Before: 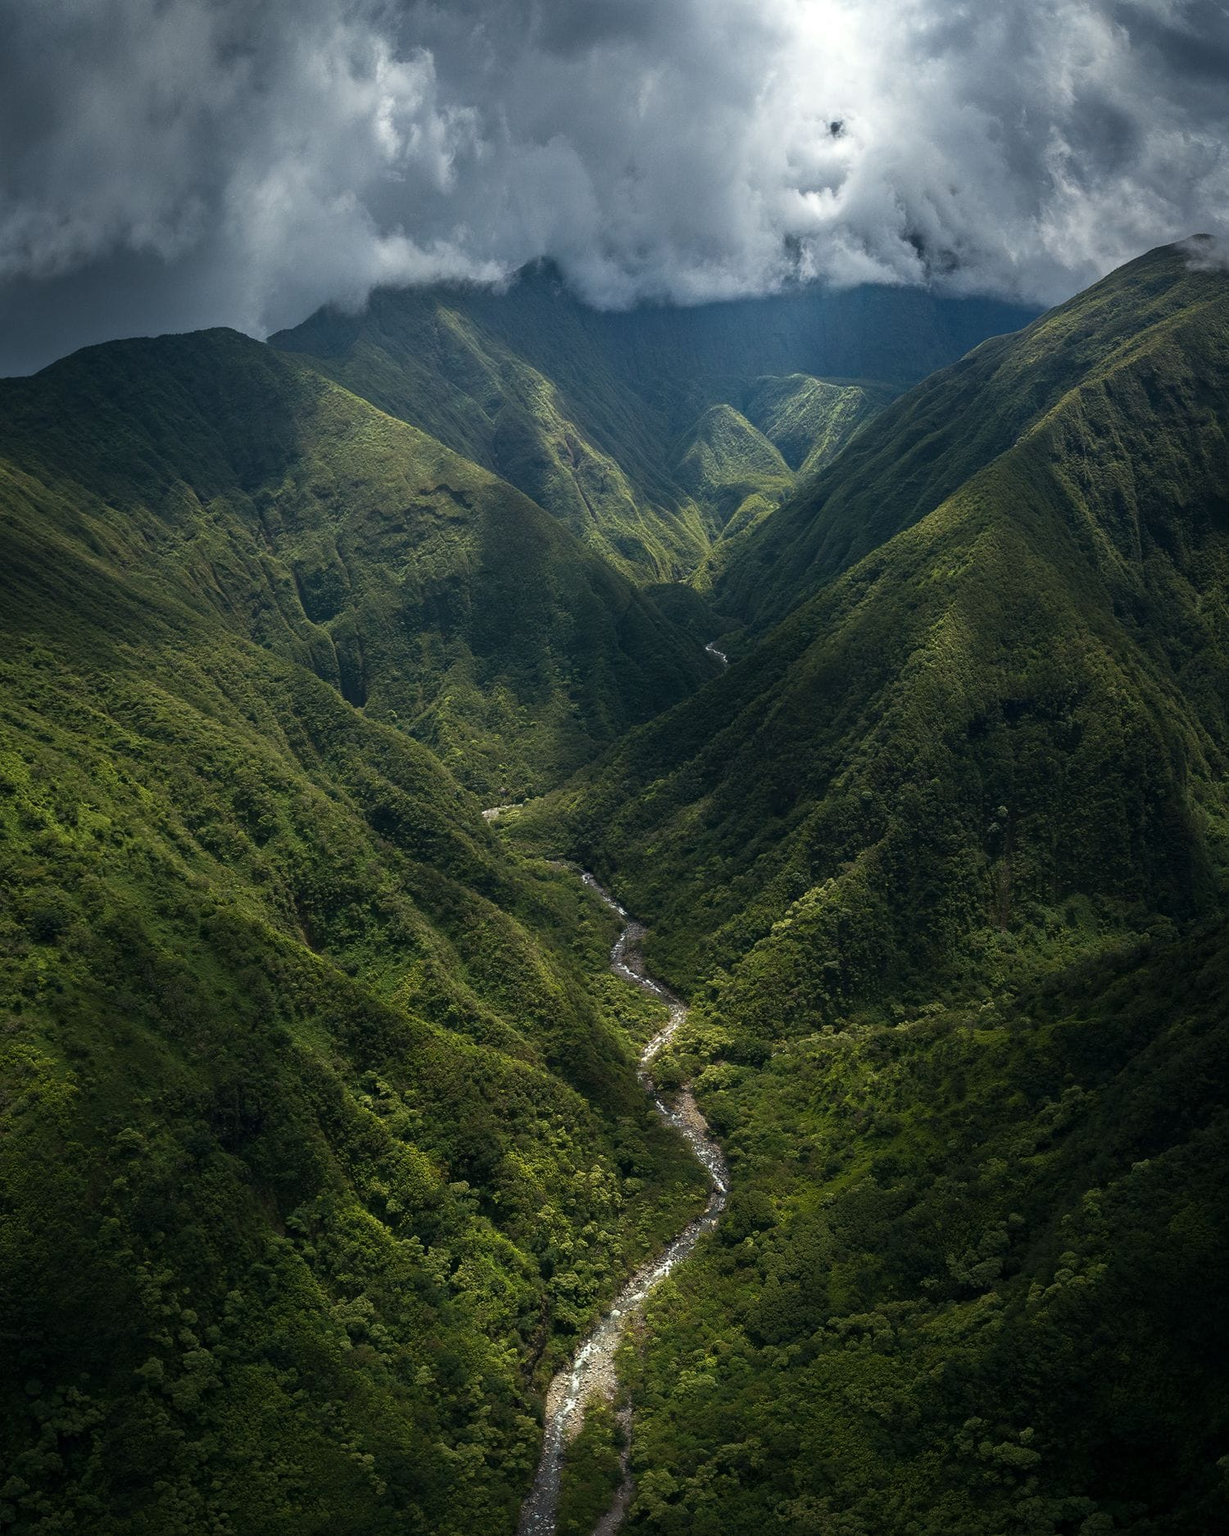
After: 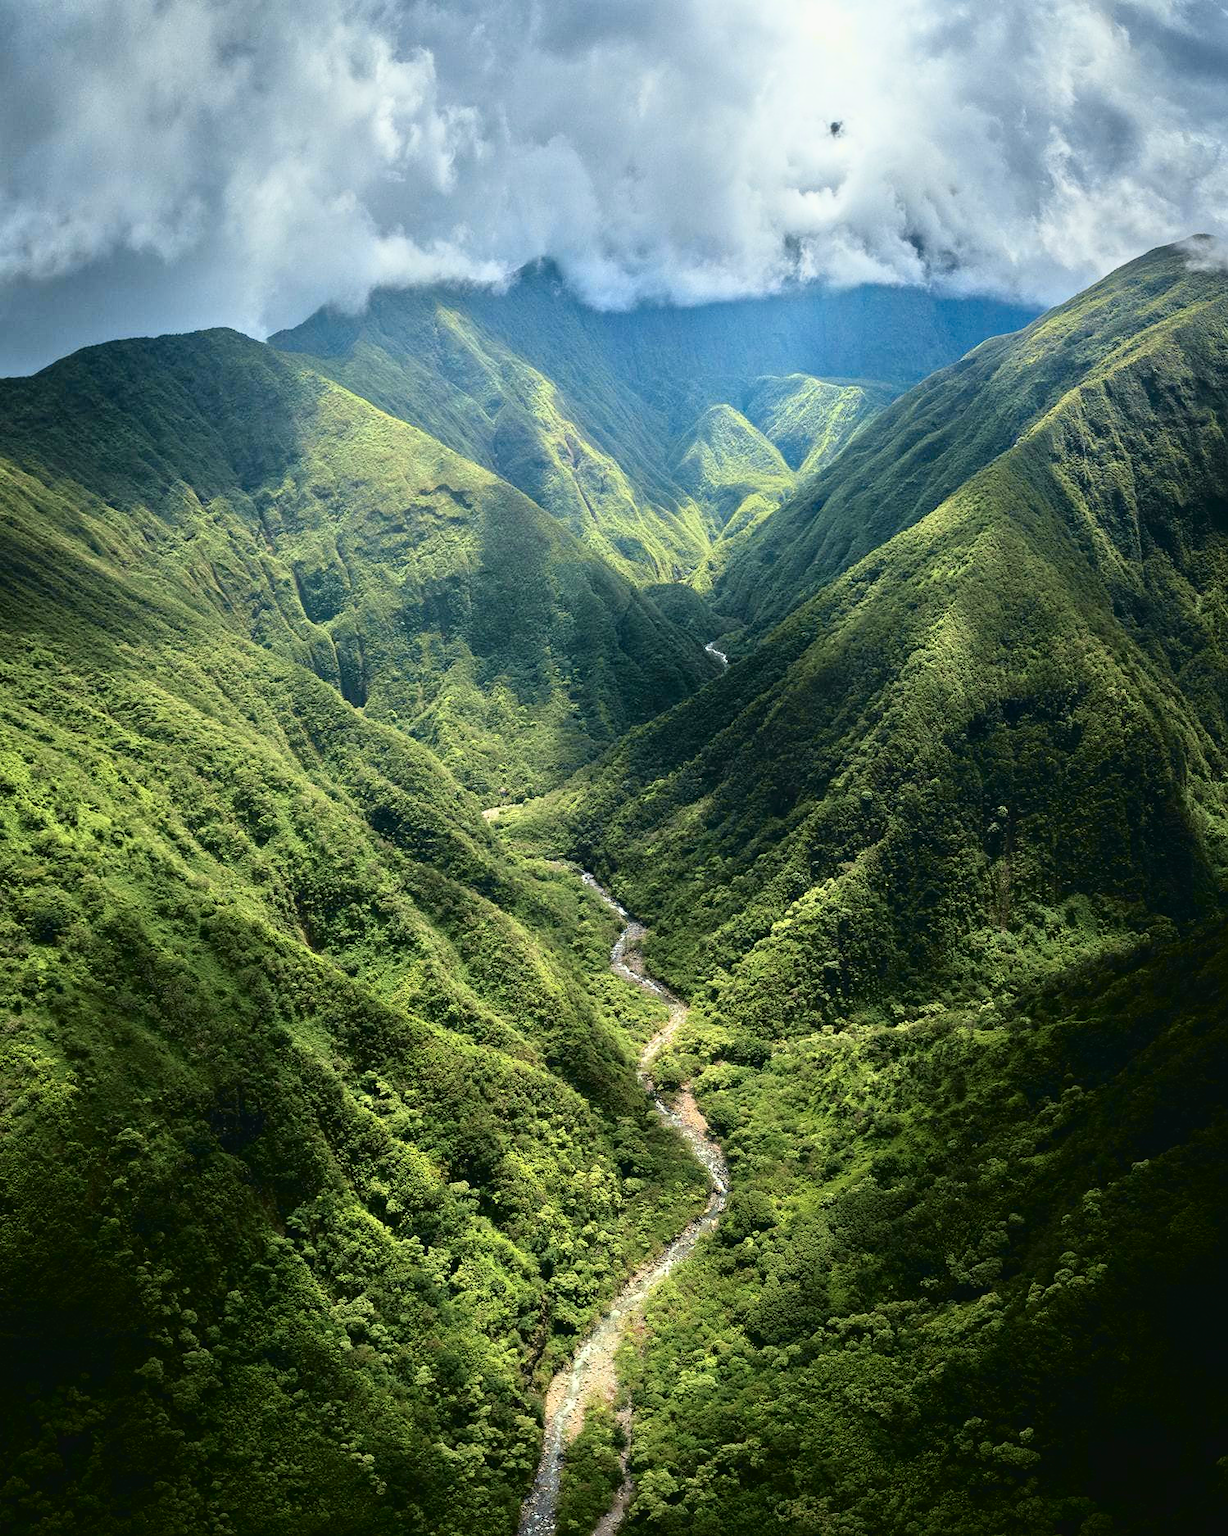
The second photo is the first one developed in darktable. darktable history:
tone equalizer: -7 EV 0.15 EV, -6 EV 0.6 EV, -5 EV 1.15 EV, -4 EV 1.33 EV, -3 EV 1.15 EV, -2 EV 0.6 EV, -1 EV 0.15 EV, mask exposure compensation -0.5 EV
tone curve: curves: ch0 [(0.003, 0.032) (0.037, 0.037) (0.142, 0.117) (0.279, 0.311) (0.405, 0.49) (0.526, 0.651) (0.722, 0.857) (0.875, 0.946) (1, 0.98)]; ch1 [(0, 0) (0.305, 0.325) (0.453, 0.437) (0.482, 0.474) (0.501, 0.498) (0.515, 0.523) (0.559, 0.591) (0.6, 0.643) (0.656, 0.707) (1, 1)]; ch2 [(0, 0) (0.323, 0.277) (0.424, 0.396) (0.479, 0.484) (0.499, 0.502) (0.515, 0.537) (0.573, 0.602) (0.653, 0.675) (0.75, 0.756) (1, 1)], color space Lab, independent channels, preserve colors none
